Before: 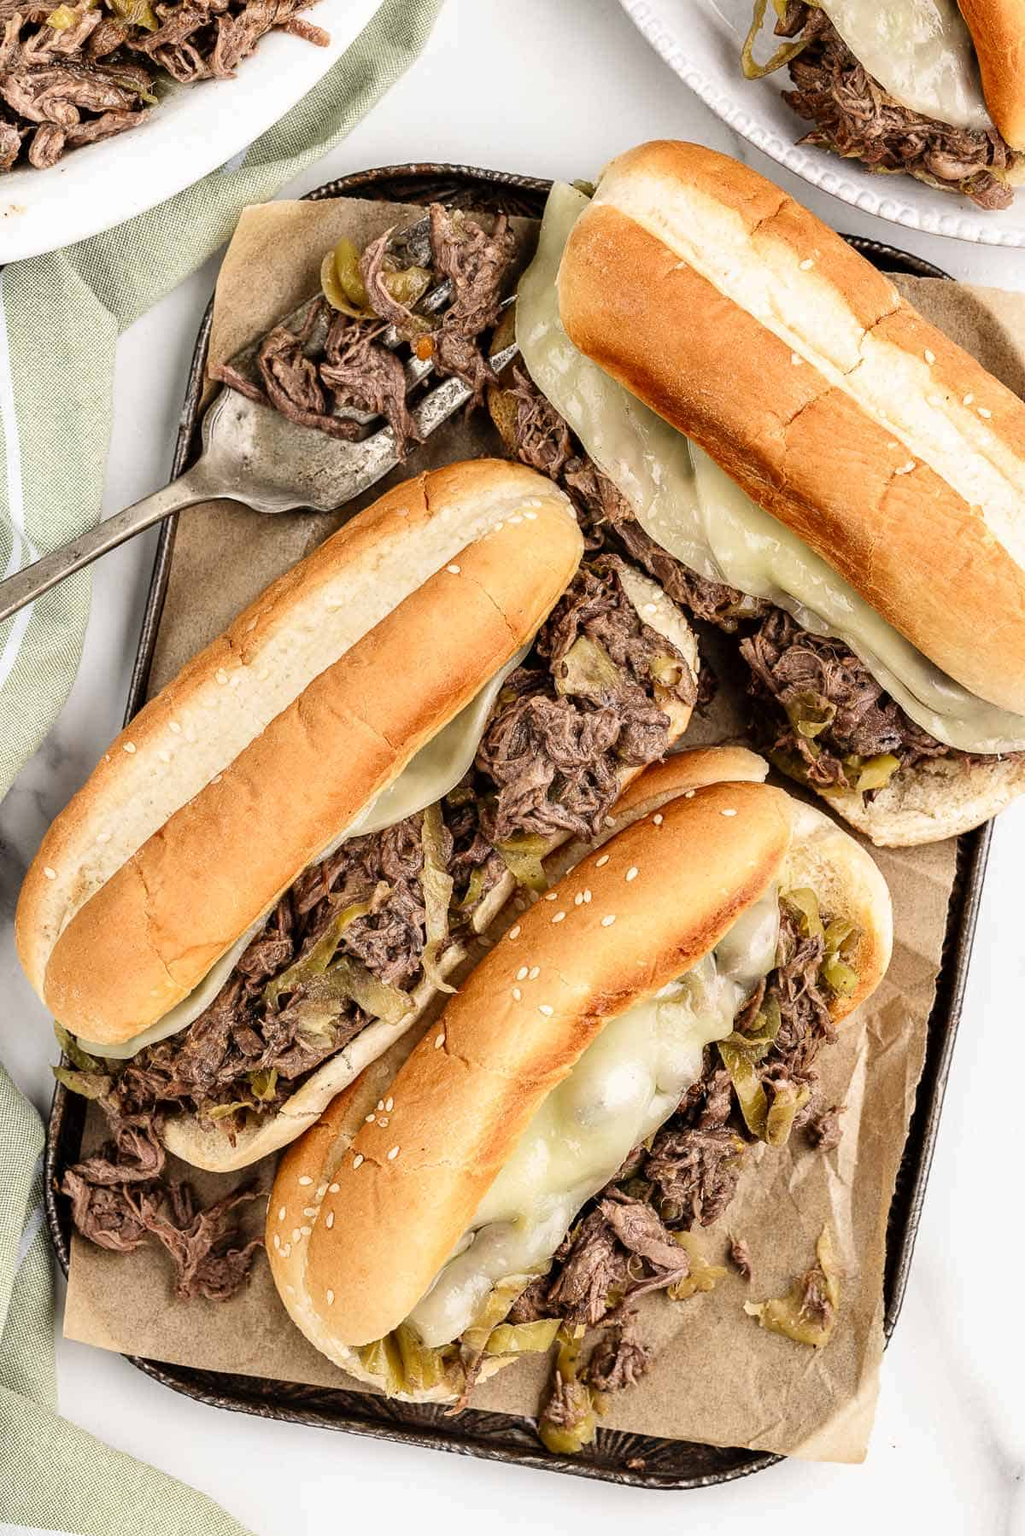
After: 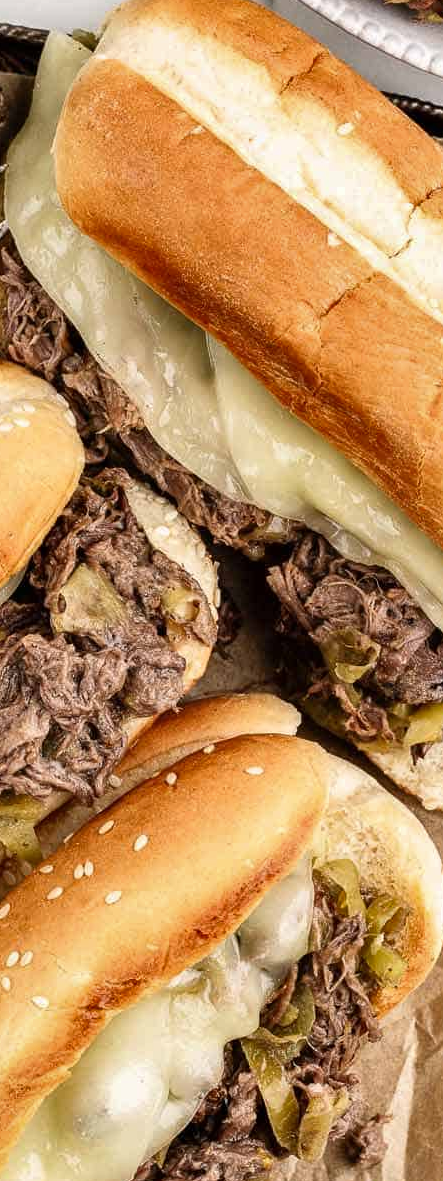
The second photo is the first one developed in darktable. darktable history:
crop and rotate: left 49.936%, top 10.094%, right 13.136%, bottom 24.256%
shadows and highlights: soften with gaussian
